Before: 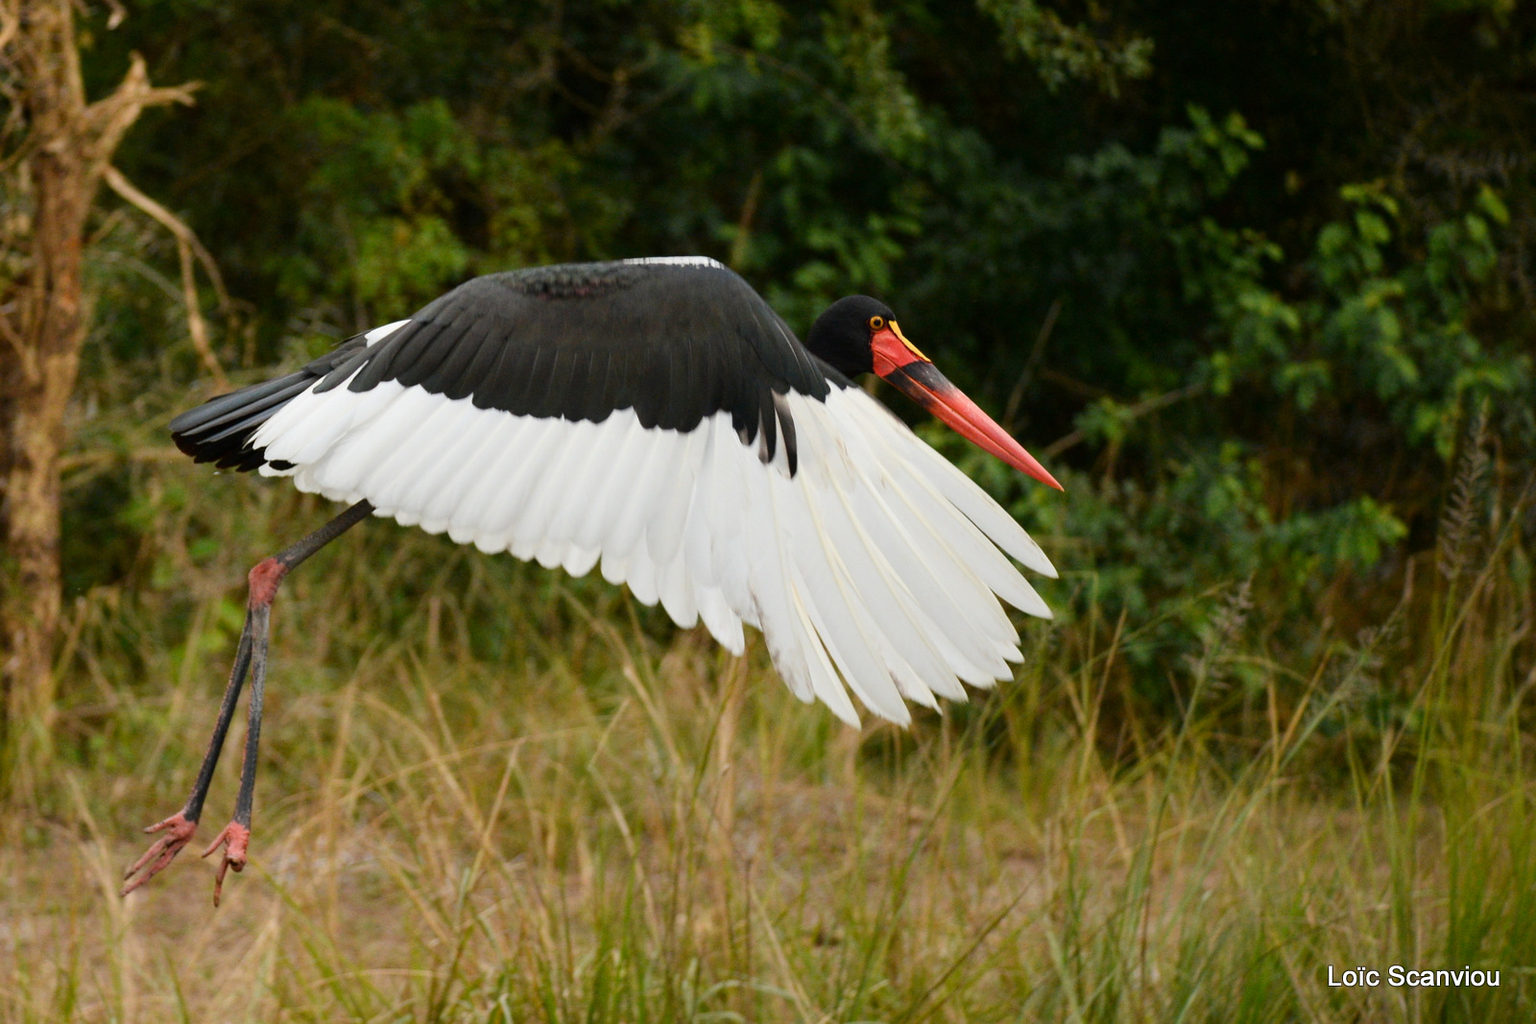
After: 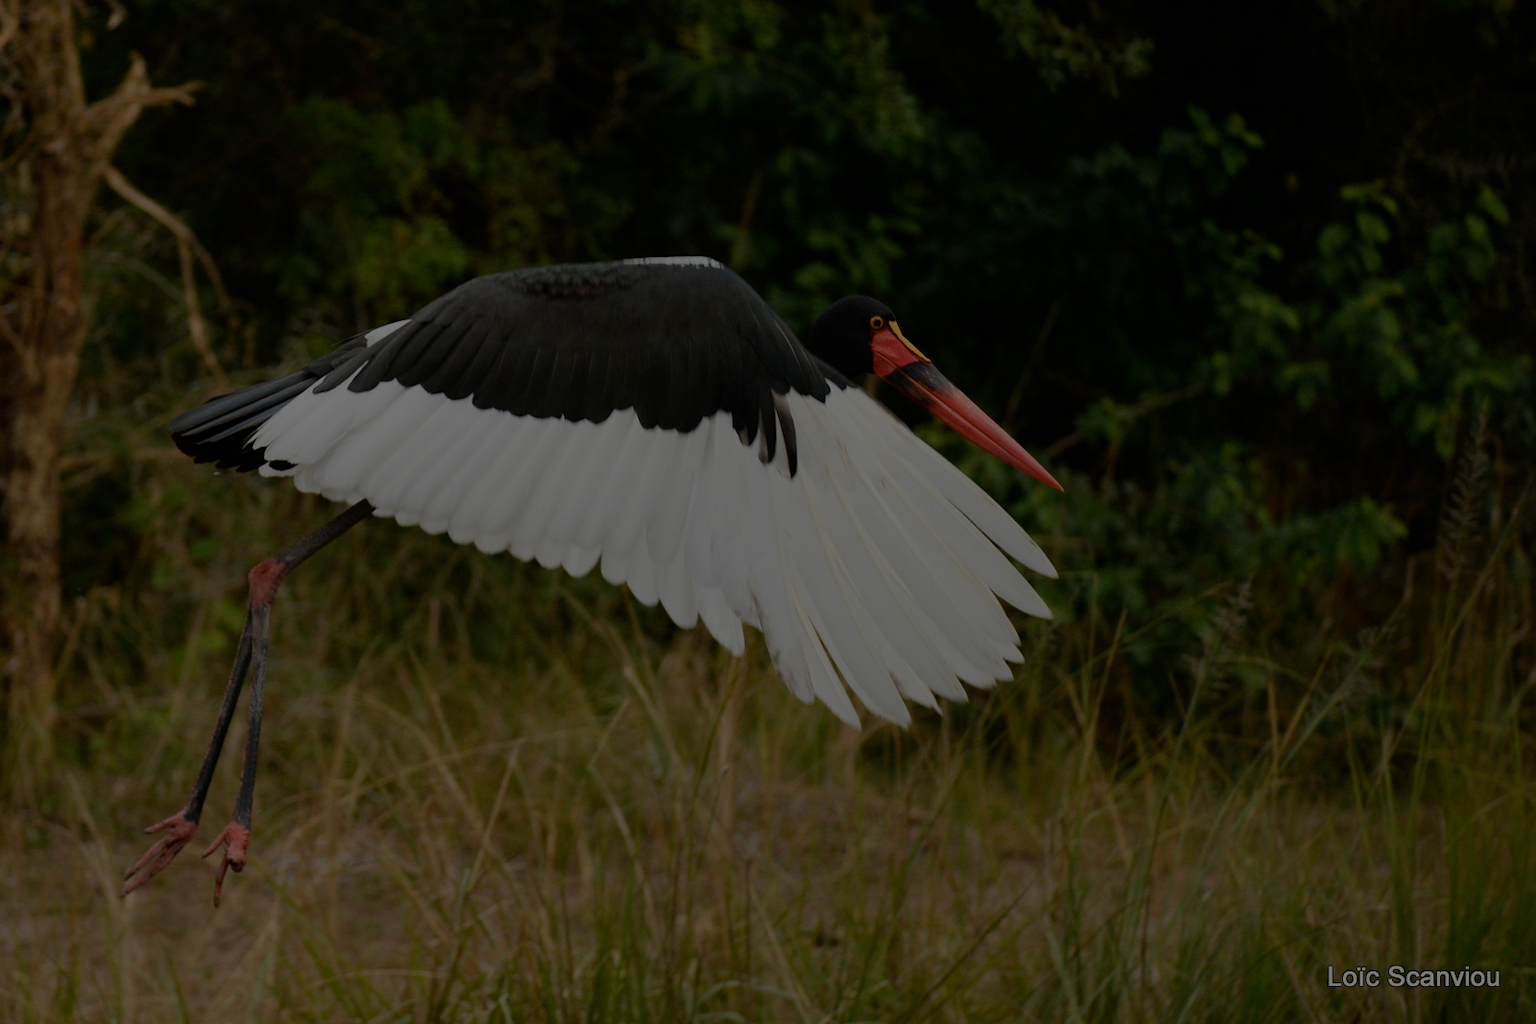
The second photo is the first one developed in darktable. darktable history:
exposure: black level correction 0.001, compensate exposure bias true, compensate highlight preservation false
